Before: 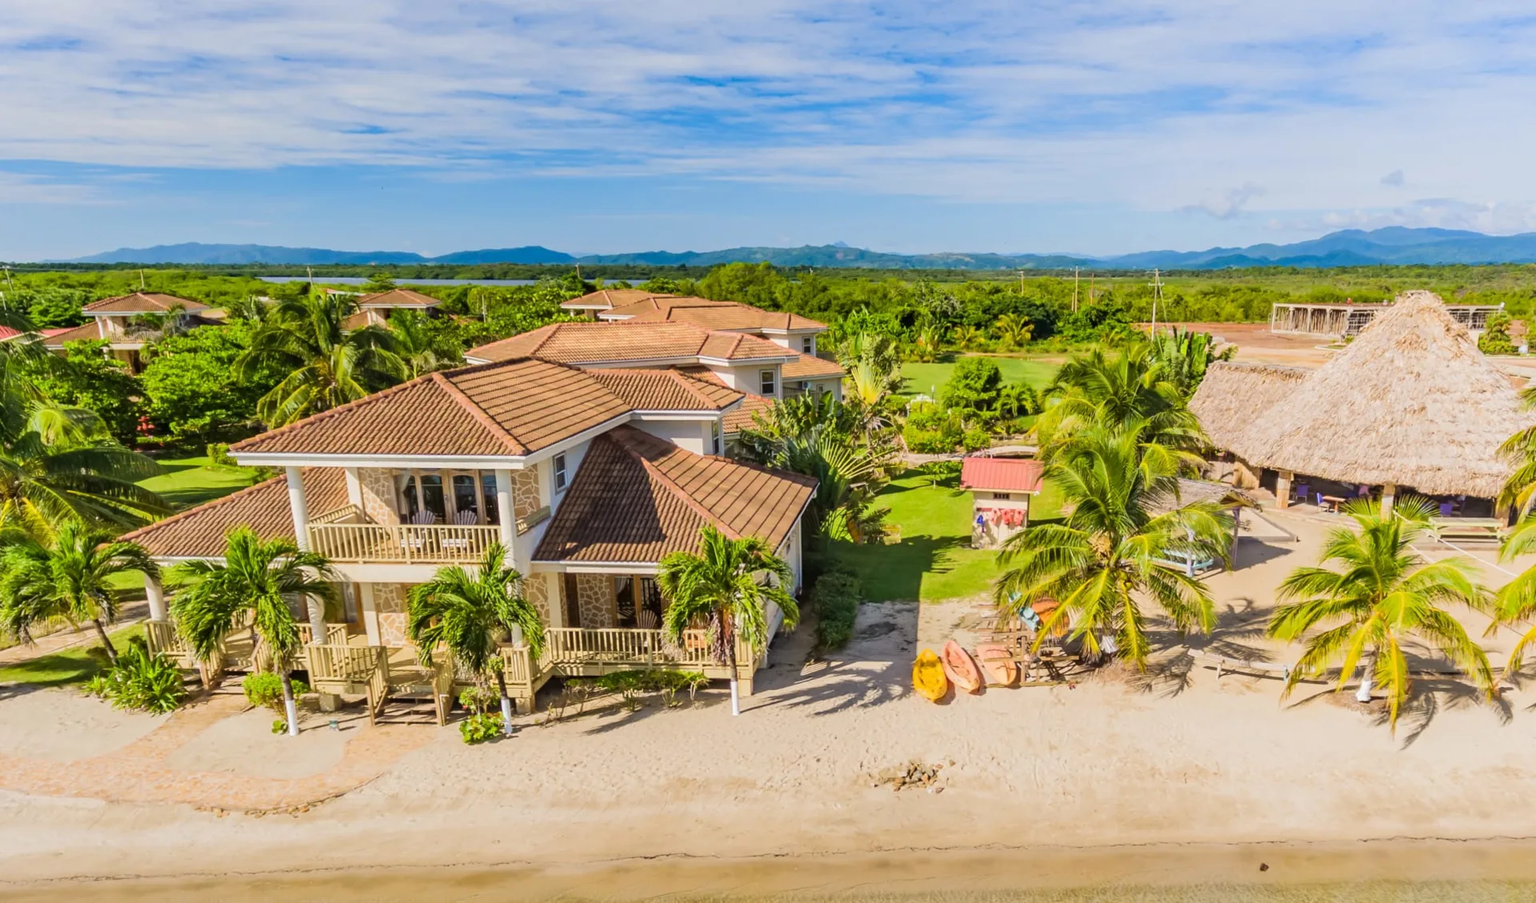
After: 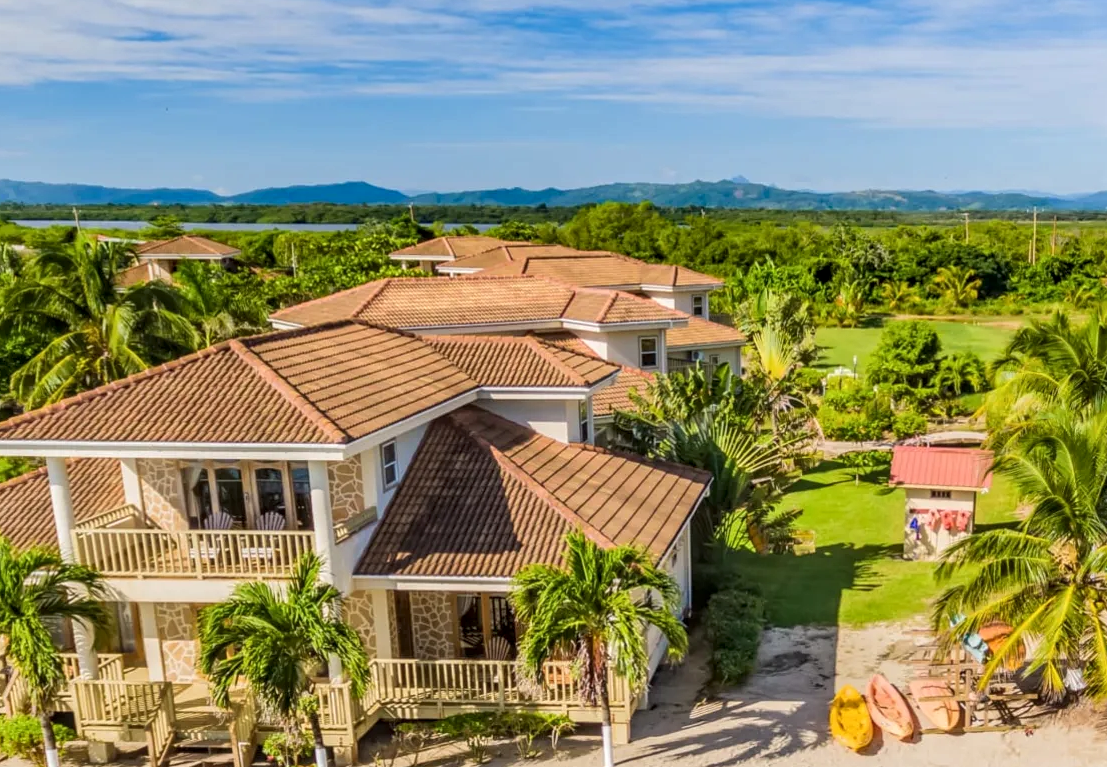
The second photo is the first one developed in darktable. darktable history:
local contrast: on, module defaults
crop: left 16.246%, top 11.239%, right 26.084%, bottom 20.812%
